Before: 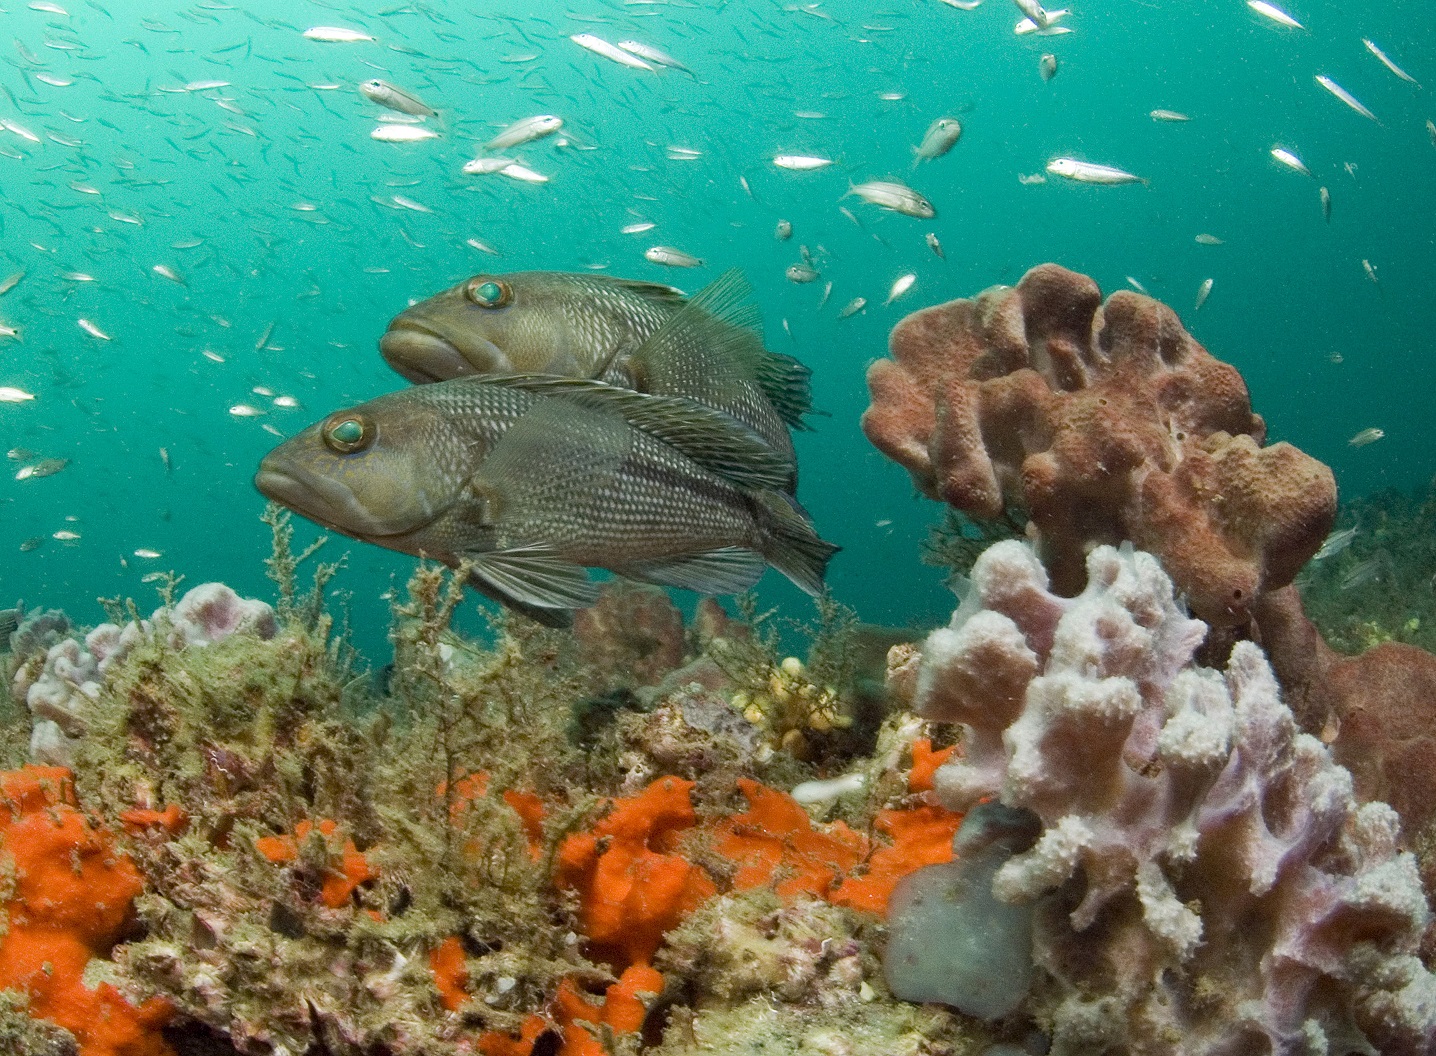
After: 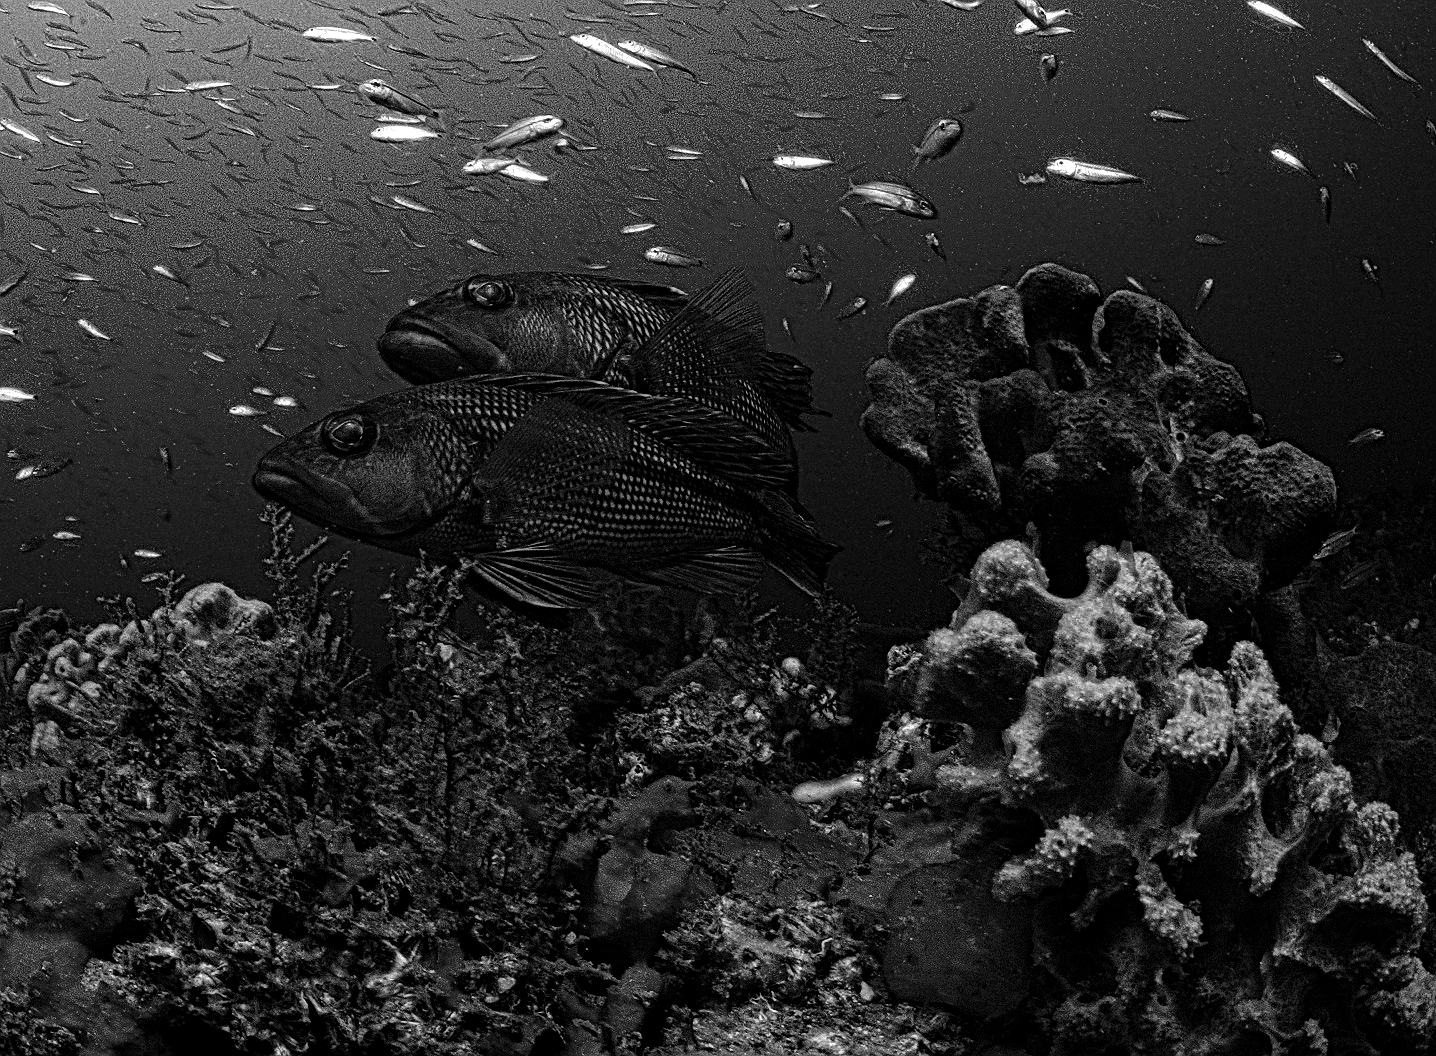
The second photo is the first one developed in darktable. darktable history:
local contrast: mode bilateral grid, contrast 20, coarseness 3, detail 300%, midtone range 0.2
color contrast: green-magenta contrast 0.85, blue-yellow contrast 1.25, unbound 0
contrast brightness saturation: contrast 0.02, brightness -1, saturation -1
white balance: emerald 1
